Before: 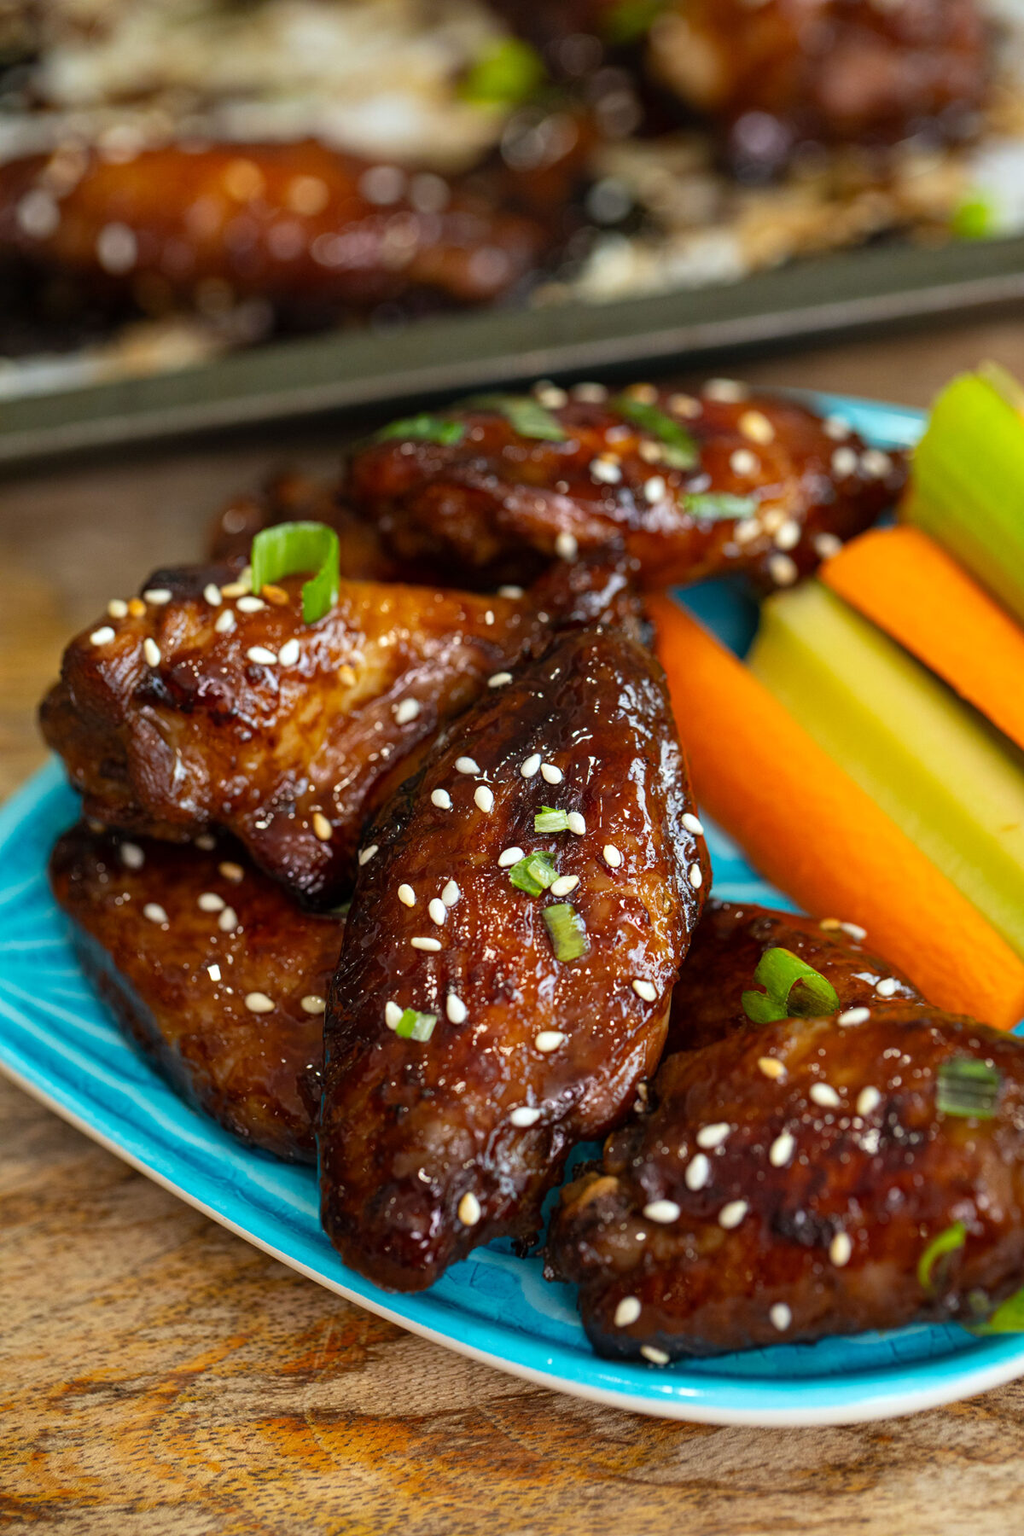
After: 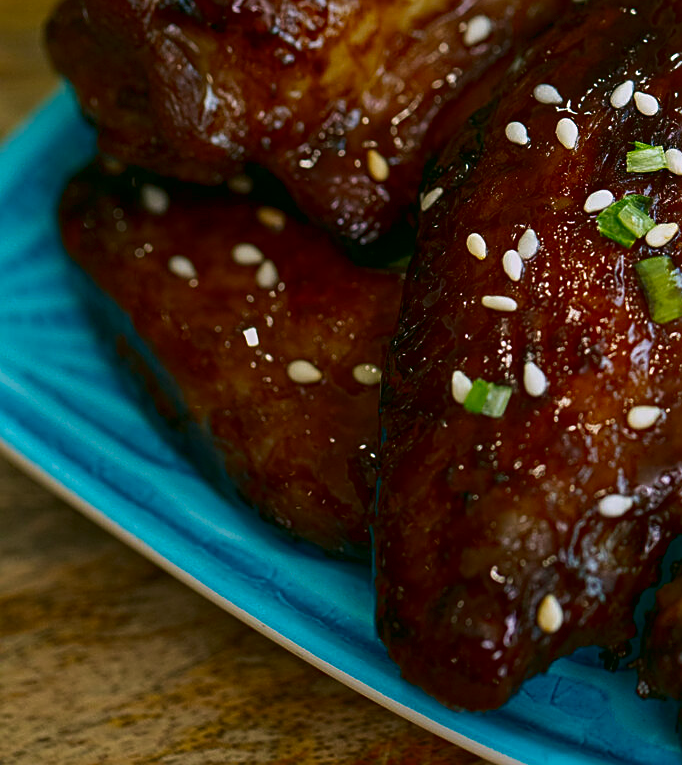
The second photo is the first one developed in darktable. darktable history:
color calibration: gray › normalize channels true, illuminant as shot in camera, x 0.358, y 0.373, temperature 4628.91 K, gamut compression 0.014
sharpen: amount 0.49
crop: top 44.636%, right 43.147%, bottom 12.83%
color correction: highlights a* 4.59, highlights b* 4.97, shadows a* -8.19, shadows b* 4.65
contrast brightness saturation: brightness -0.217, saturation 0.079
tone equalizer: -8 EV 0.244 EV, -7 EV 0.421 EV, -6 EV 0.426 EV, -5 EV 0.221 EV, -3 EV -0.263 EV, -2 EV -0.4 EV, -1 EV -0.431 EV, +0 EV -0.246 EV
levels: black 0.033%
velvia: on, module defaults
